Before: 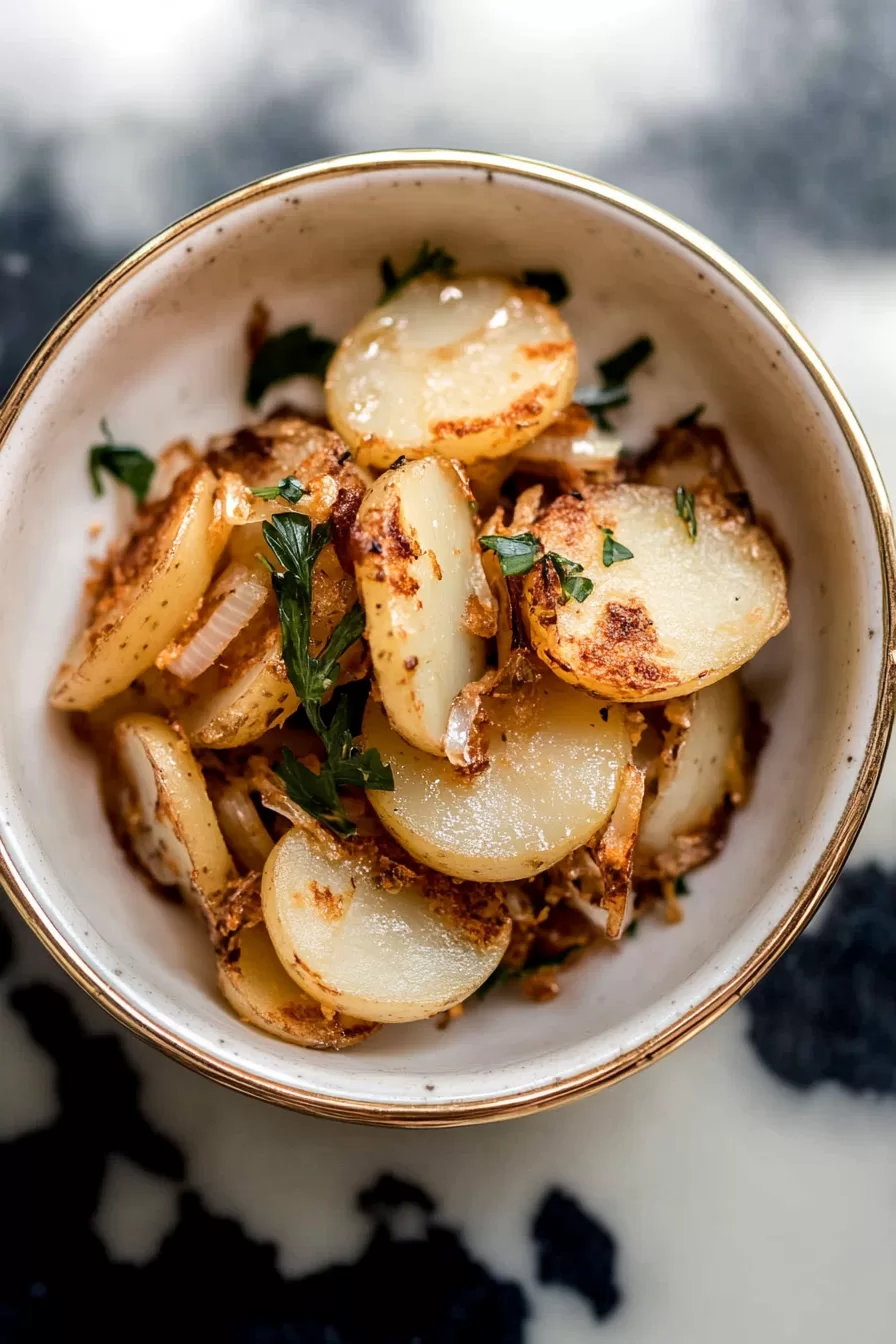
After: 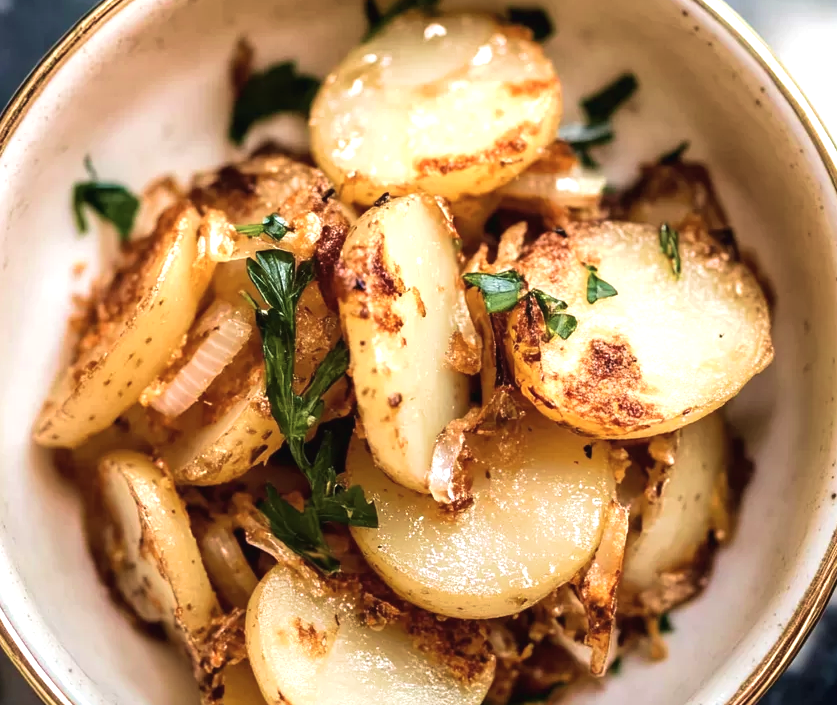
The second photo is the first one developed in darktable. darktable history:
contrast brightness saturation: saturation -0.069
exposure: black level correction -0.002, exposure 0.534 EV, compensate highlight preservation false
crop: left 1.794%, top 19.616%, right 4.683%, bottom 27.928%
velvia: strength 44.63%
